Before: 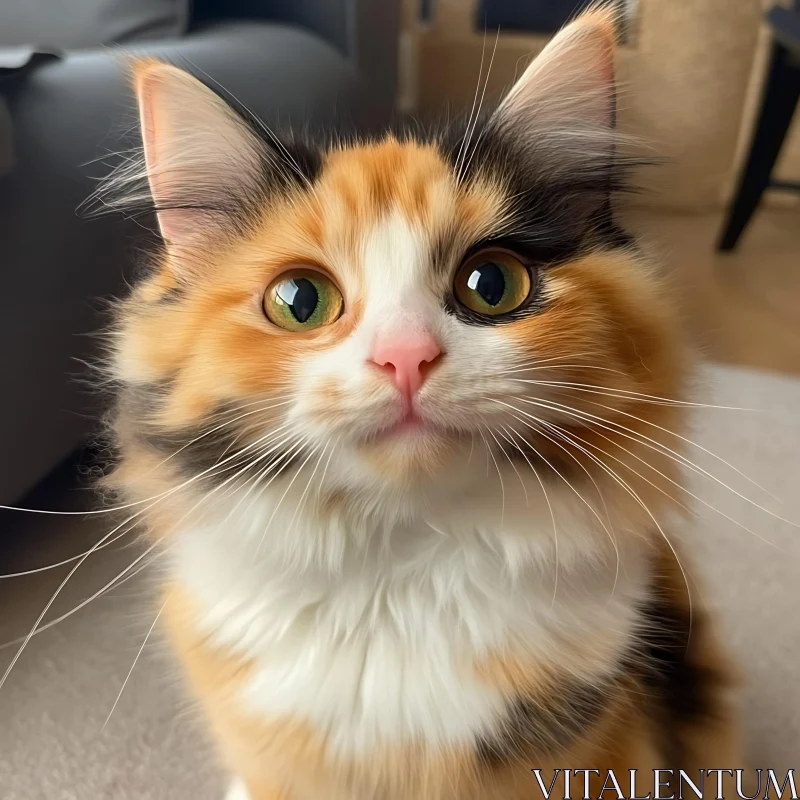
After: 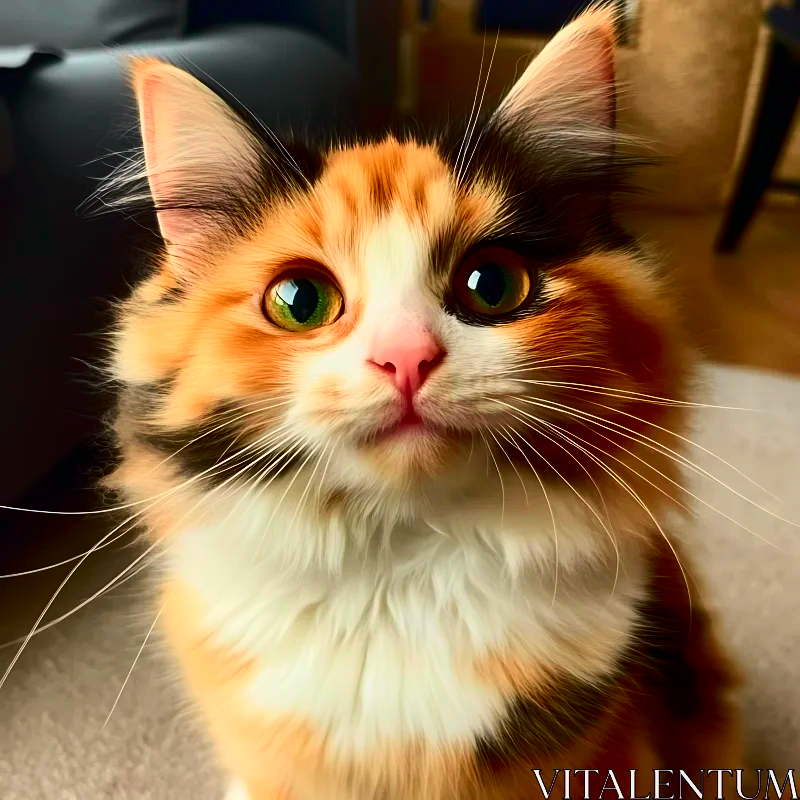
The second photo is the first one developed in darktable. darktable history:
tone curve: curves: ch0 [(0, 0.003) (0.044, 0.025) (0.12, 0.089) (0.197, 0.168) (0.281, 0.273) (0.468, 0.548) (0.583, 0.691) (0.701, 0.815) (0.86, 0.922) (1, 0.982)]; ch1 [(0, 0) (0.232, 0.214) (0.404, 0.376) (0.461, 0.425) (0.493, 0.481) (0.501, 0.5) (0.517, 0.524) (0.55, 0.585) (0.598, 0.651) (0.671, 0.735) (0.796, 0.85) (1, 1)]; ch2 [(0, 0) (0.249, 0.216) (0.357, 0.317) (0.448, 0.432) (0.478, 0.492) (0.498, 0.499) (0.517, 0.527) (0.537, 0.564) (0.569, 0.617) (0.61, 0.659) (0.706, 0.75) (0.808, 0.809) (0.991, 0.968)], color space Lab, independent channels, preserve colors none
contrast brightness saturation: contrast 0.128, brightness -0.231, saturation 0.148
